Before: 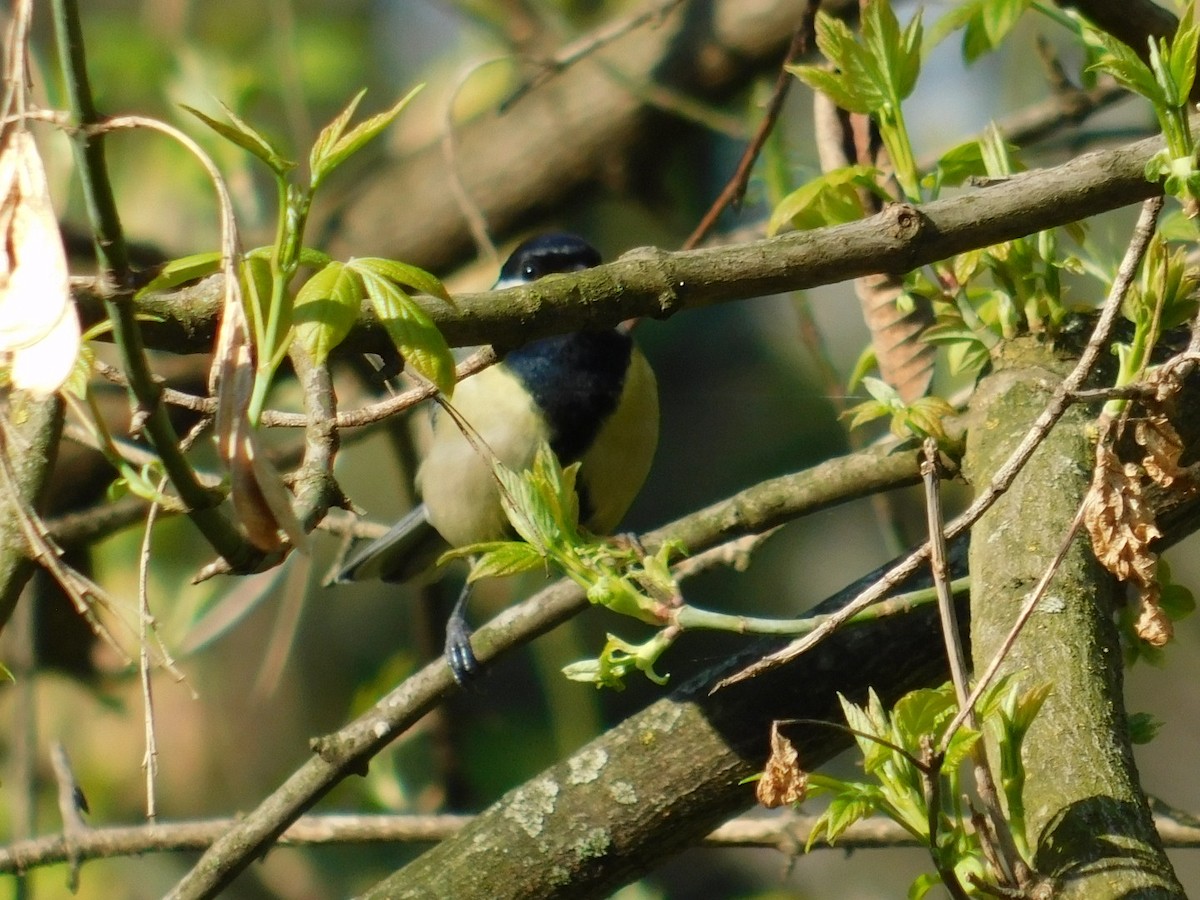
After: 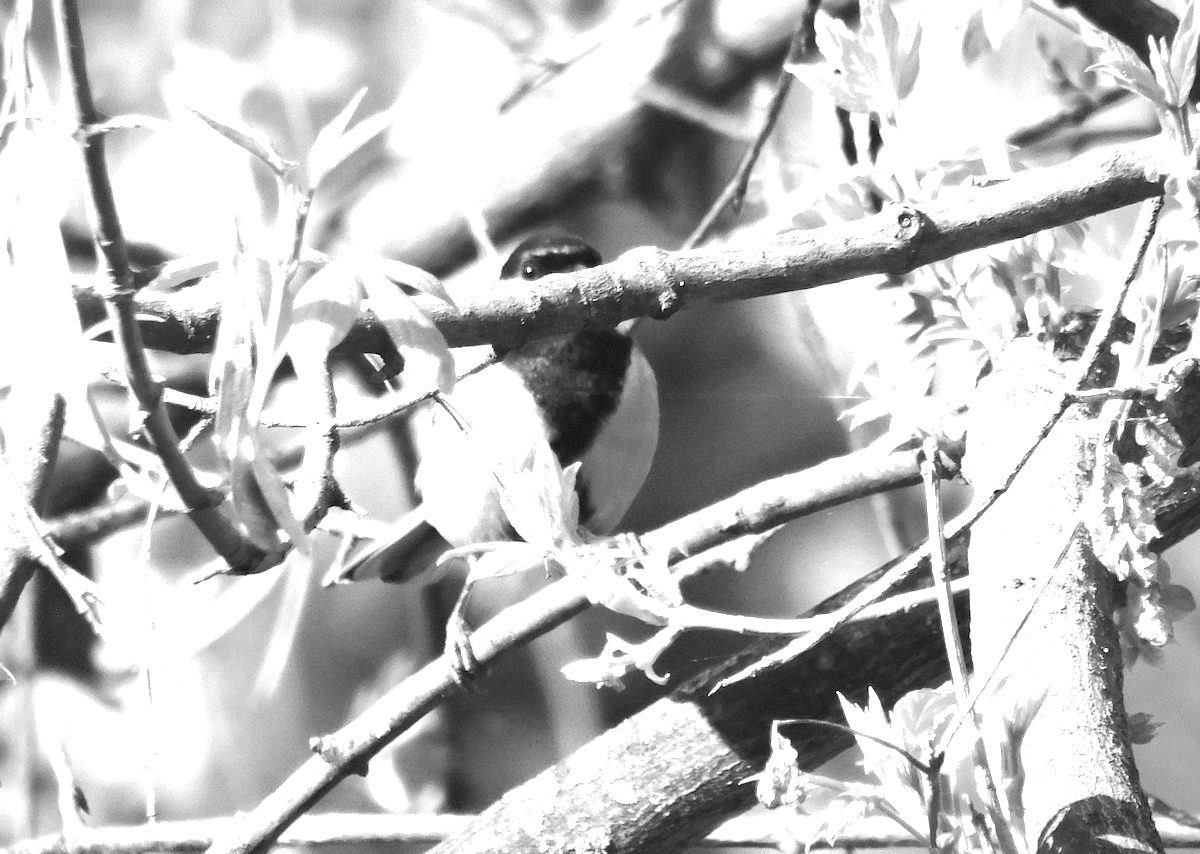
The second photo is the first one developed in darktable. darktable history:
monochrome: on, module defaults
crop and rotate: top 0%, bottom 5.097%
white balance: red 1, blue 1
vignetting: dithering 8-bit output, unbound false
exposure: black level correction 0, exposure 2.327 EV, compensate exposure bias true, compensate highlight preservation false
haze removal: compatibility mode true, adaptive false
